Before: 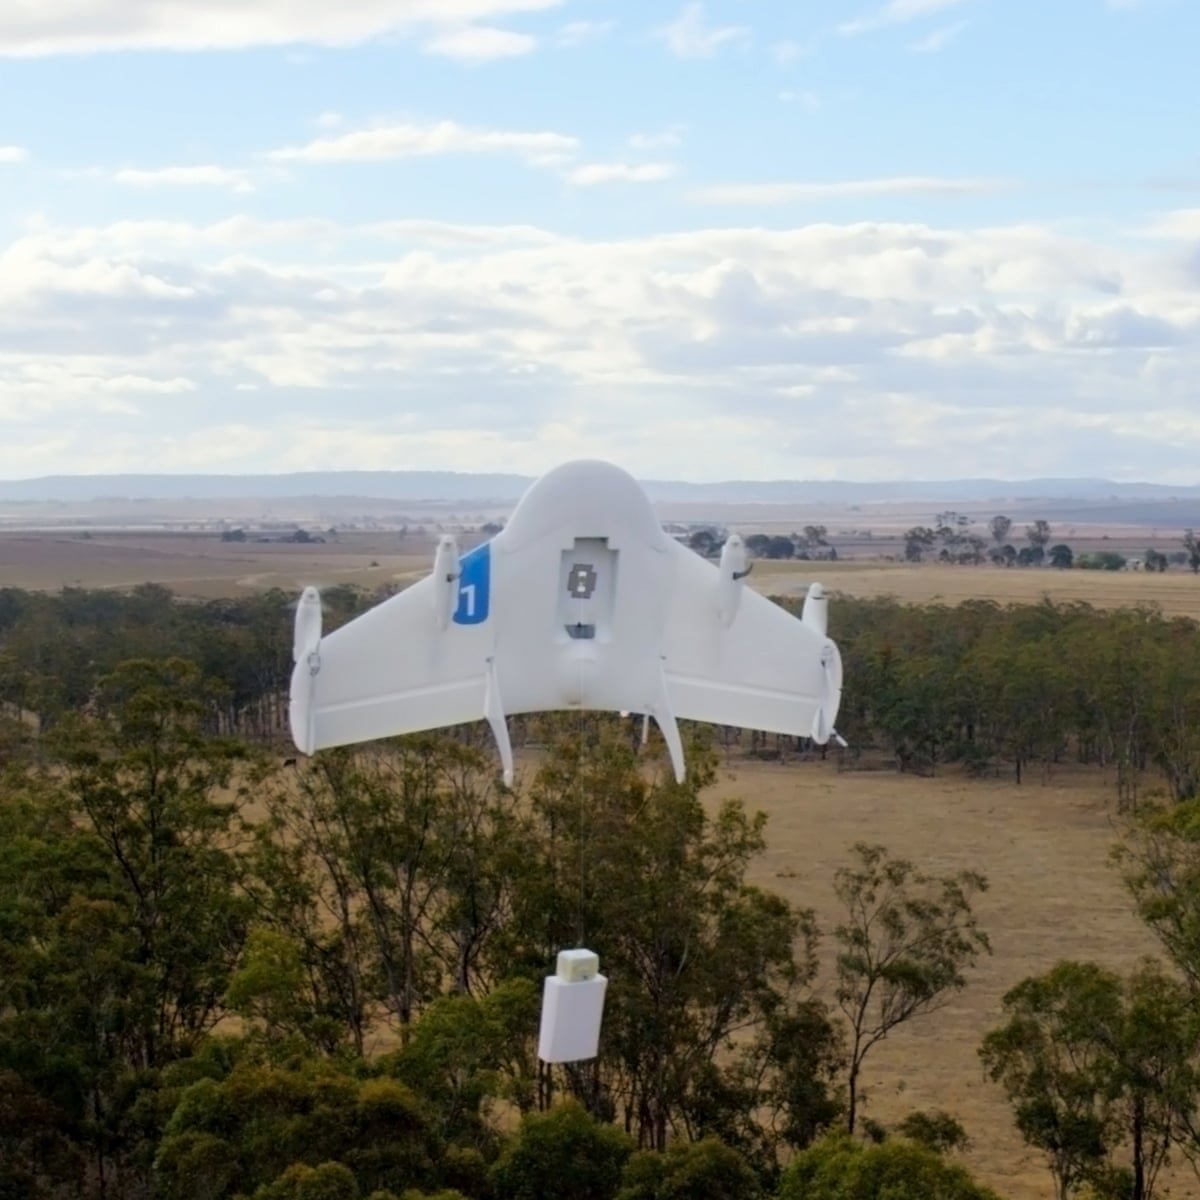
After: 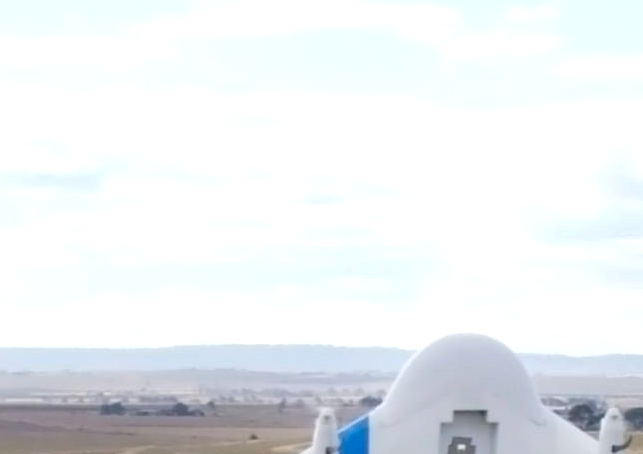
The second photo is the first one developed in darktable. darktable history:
crop: left 10.121%, top 10.631%, right 36.218%, bottom 51.526%
shadows and highlights: shadows 37.27, highlights -28.18, soften with gaussian
exposure: black level correction 0.001, exposure 0.5 EV, compensate exposure bias true, compensate highlight preservation false
